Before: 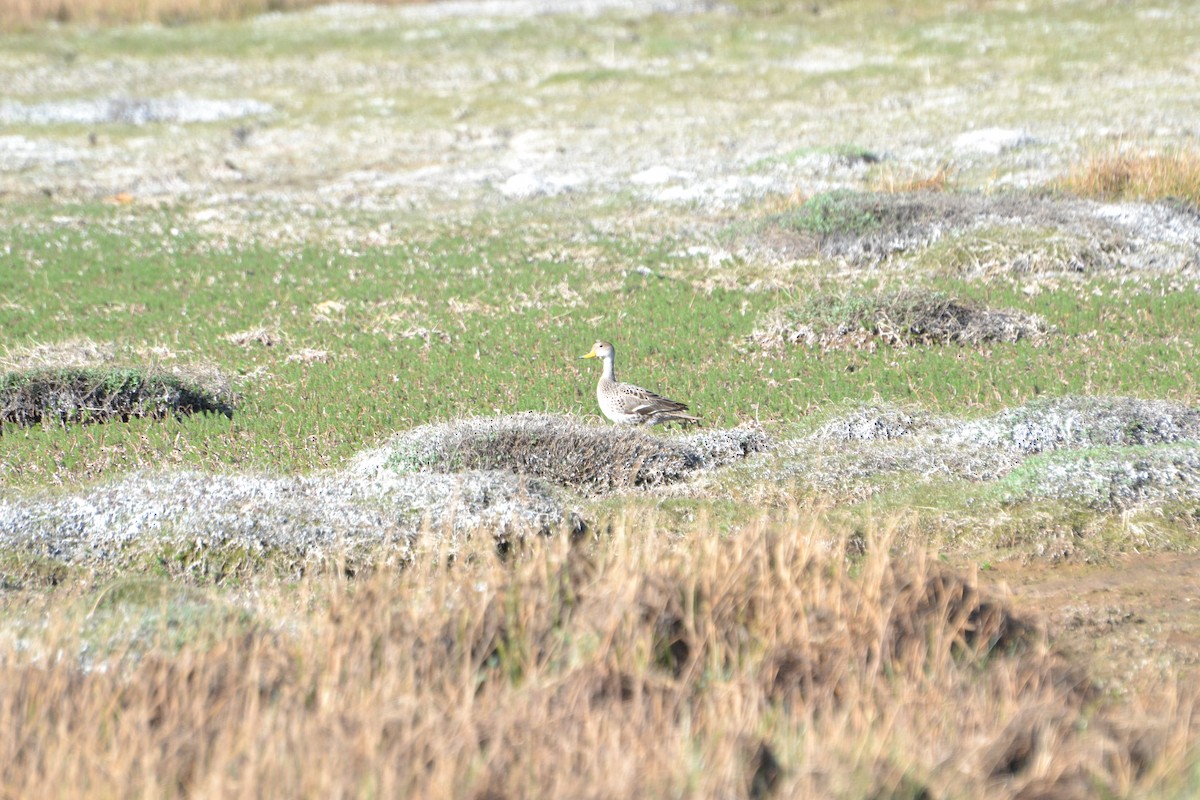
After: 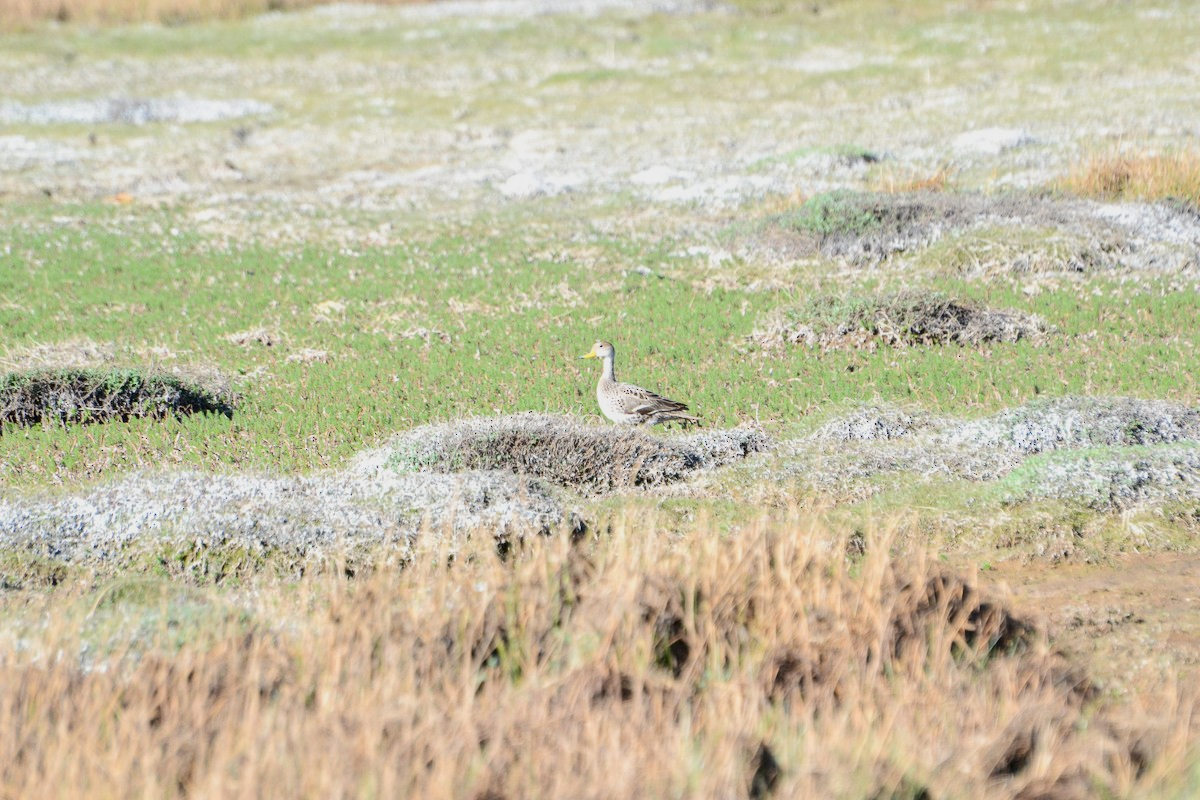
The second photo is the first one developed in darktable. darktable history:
contrast brightness saturation: contrast 0.415, brightness 0.11, saturation 0.21
local contrast: on, module defaults
tone equalizer: -8 EV -0.031 EV, -7 EV 0.016 EV, -6 EV -0.005 EV, -5 EV 0.005 EV, -4 EV -0.049 EV, -3 EV -0.236 EV, -2 EV -0.681 EV, -1 EV -0.995 EV, +0 EV -0.977 EV, edges refinement/feathering 500, mask exposure compensation -1.57 EV, preserve details no
